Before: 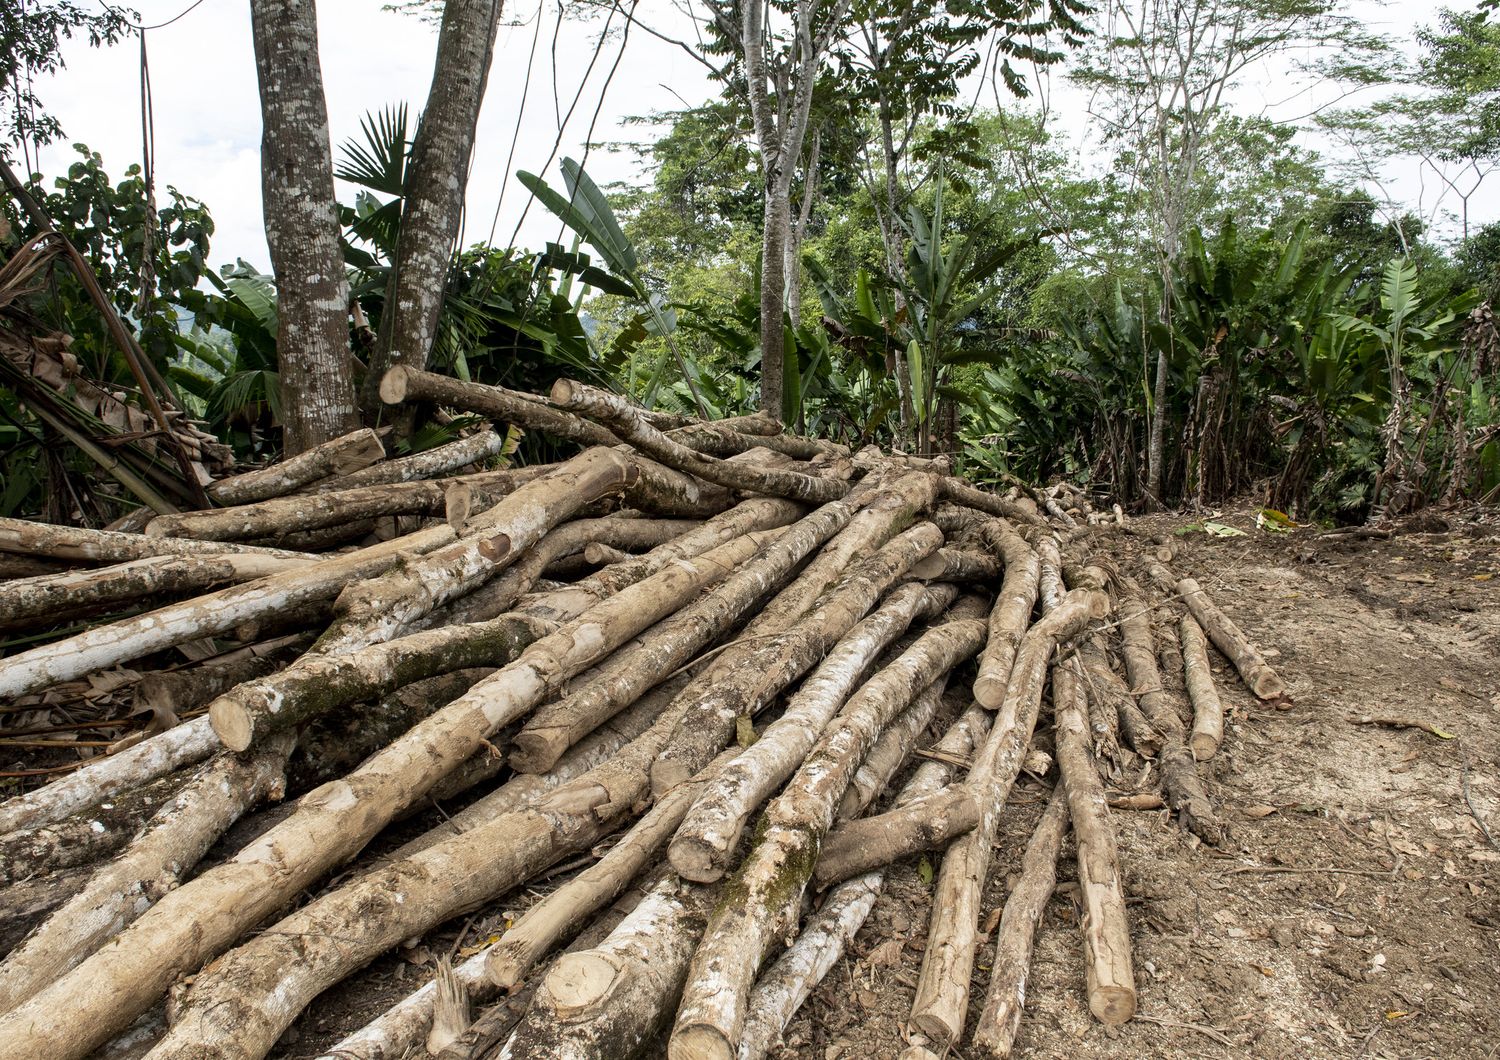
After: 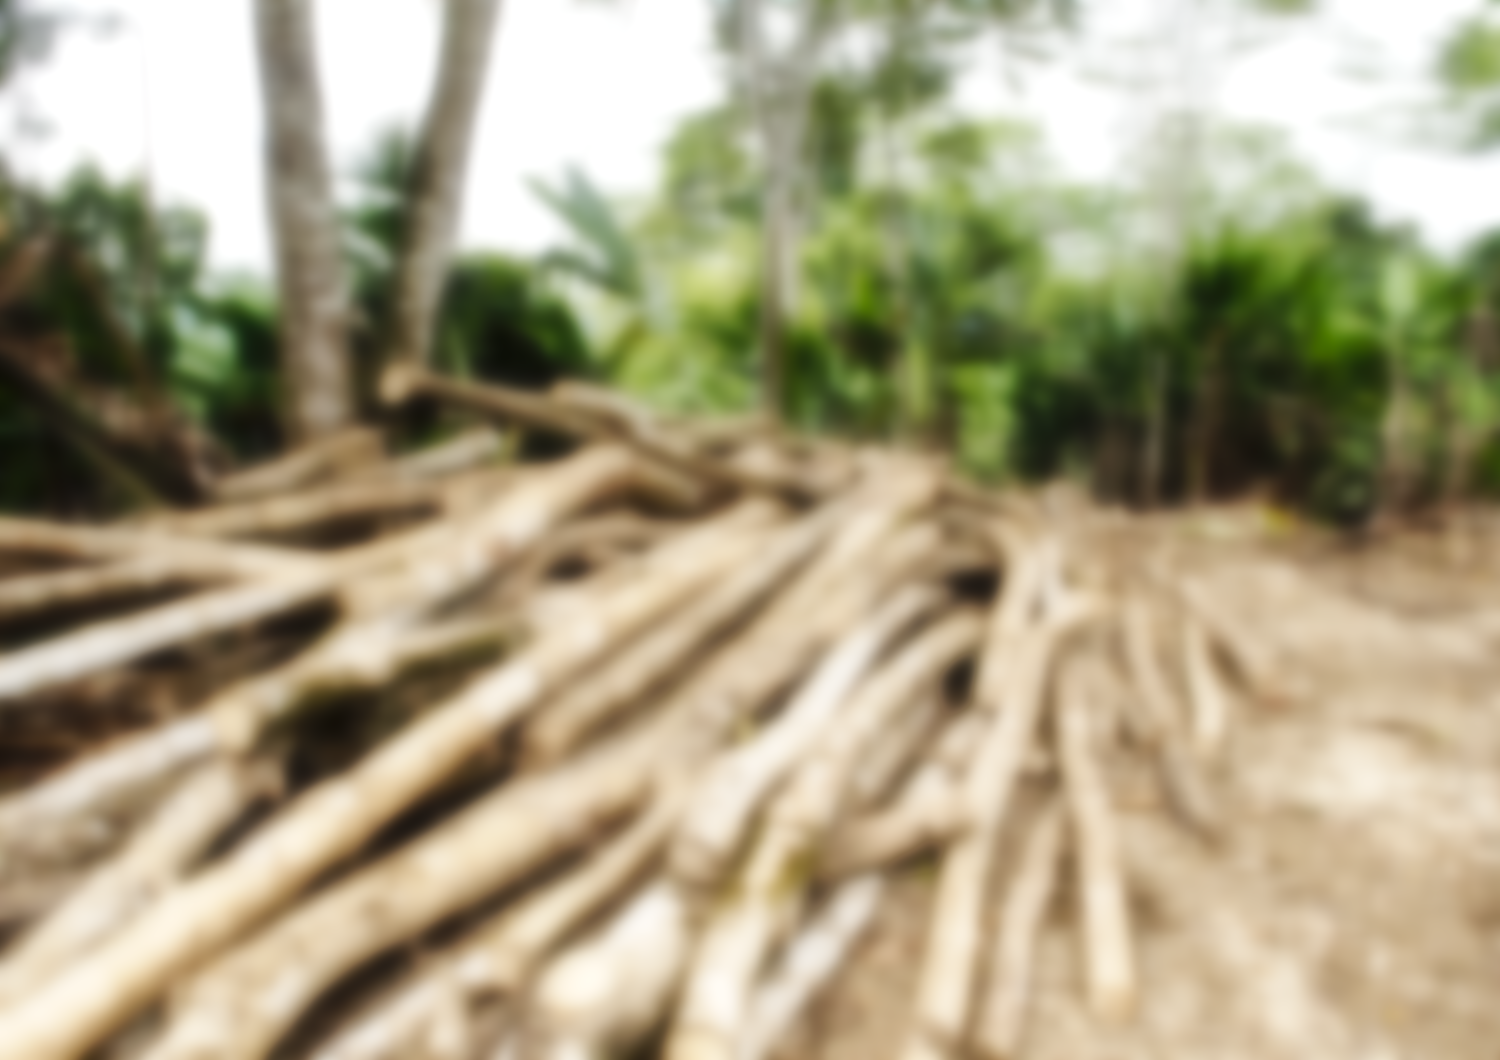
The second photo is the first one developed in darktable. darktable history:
base curve: curves: ch0 [(0, 0.003) (0.001, 0.002) (0.006, 0.004) (0.02, 0.022) (0.048, 0.086) (0.094, 0.234) (0.162, 0.431) (0.258, 0.629) (0.385, 0.8) (0.548, 0.918) (0.751, 0.988) (1, 1)], preserve colors none
lowpass: on, module defaults
shadows and highlights: shadows 10, white point adjustment 1, highlights -40
